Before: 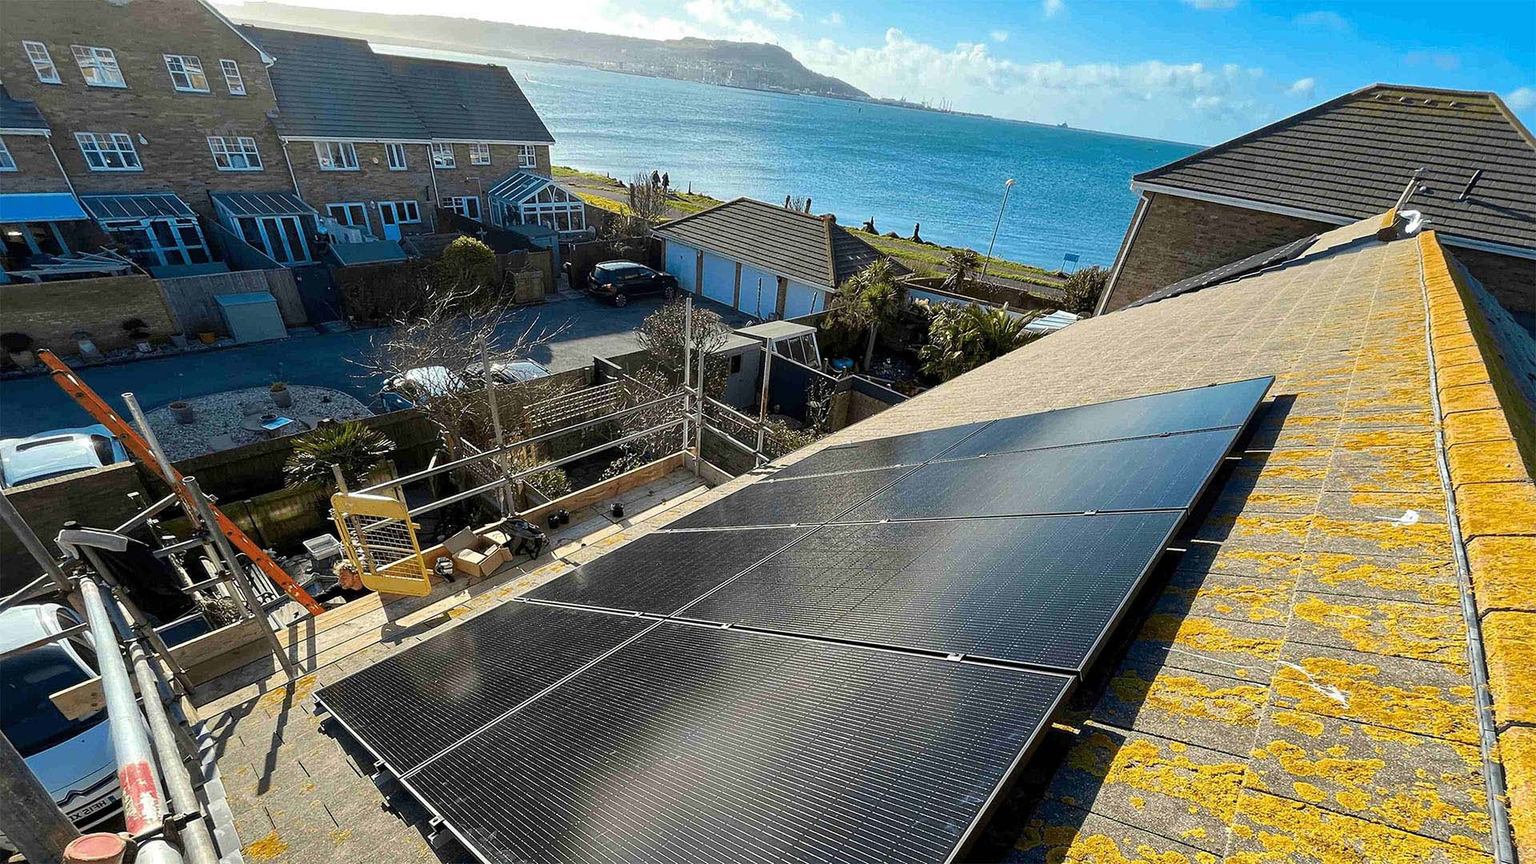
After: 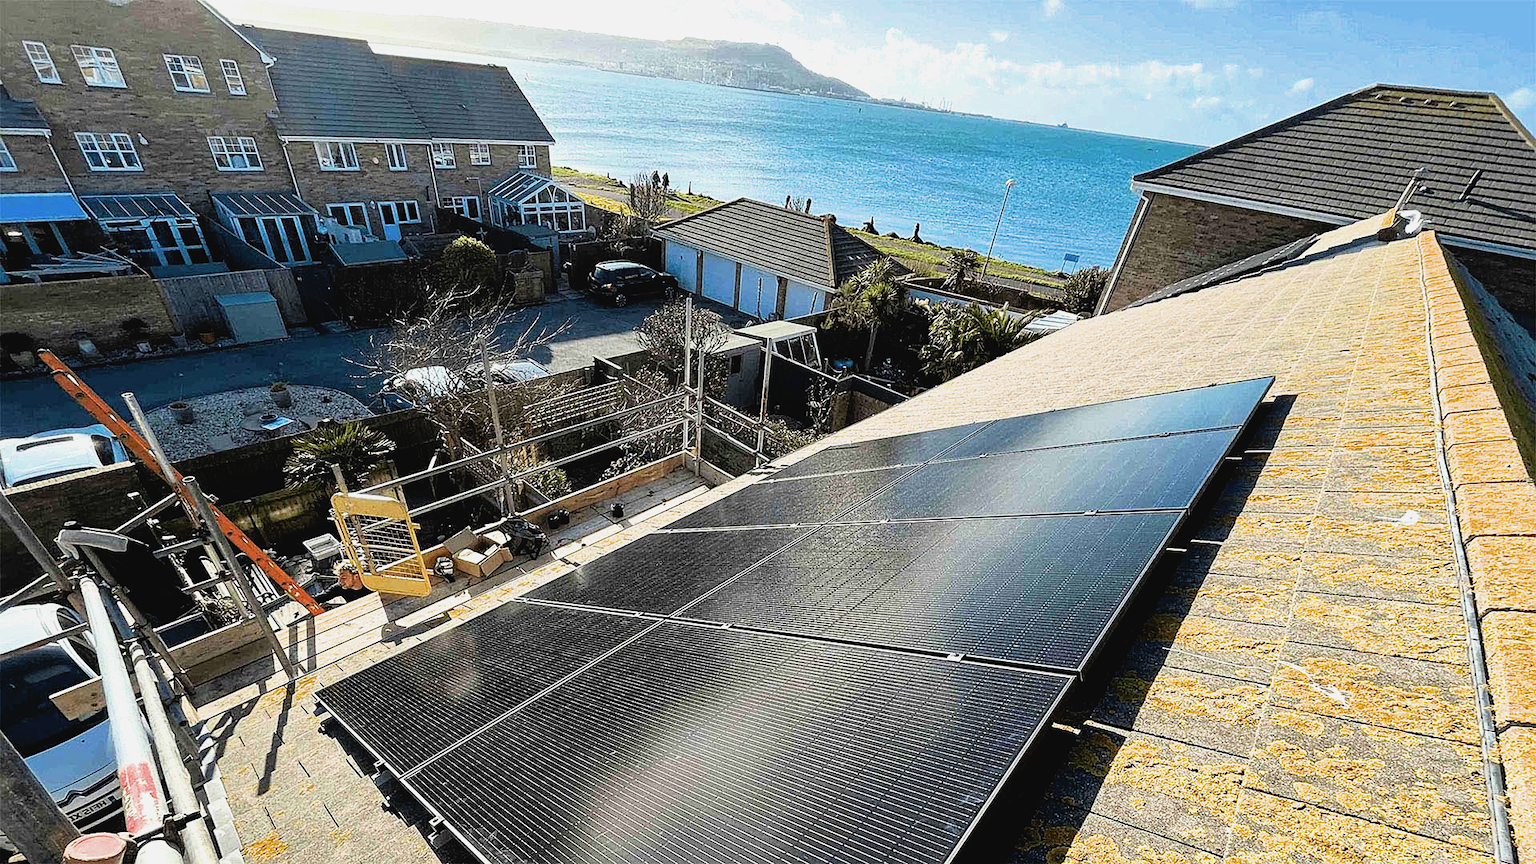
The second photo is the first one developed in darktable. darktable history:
contrast brightness saturation: contrast -0.086, brightness -0.042, saturation -0.112
exposure: black level correction 0, exposure 0.698 EV, compensate highlight preservation false
filmic rgb: black relative exposure -4.93 EV, white relative exposure 2.82 EV, threshold 5.97 EV, hardness 3.71, enable highlight reconstruction true
sharpen: amount 0.206
